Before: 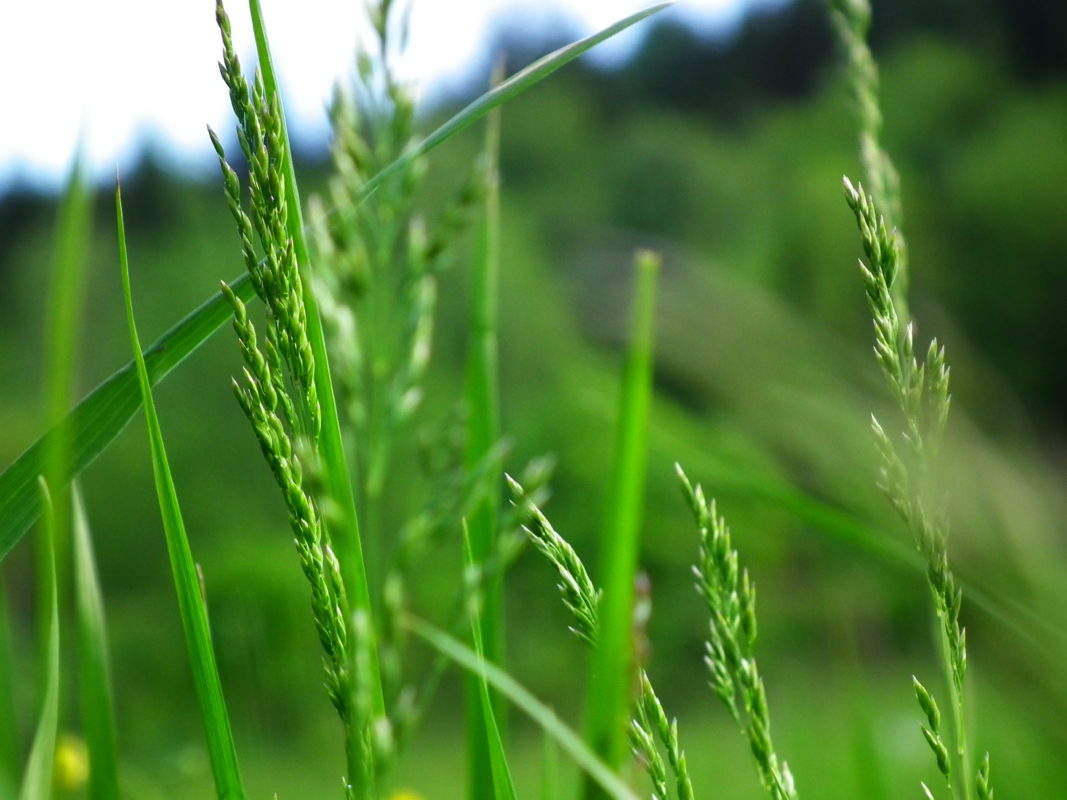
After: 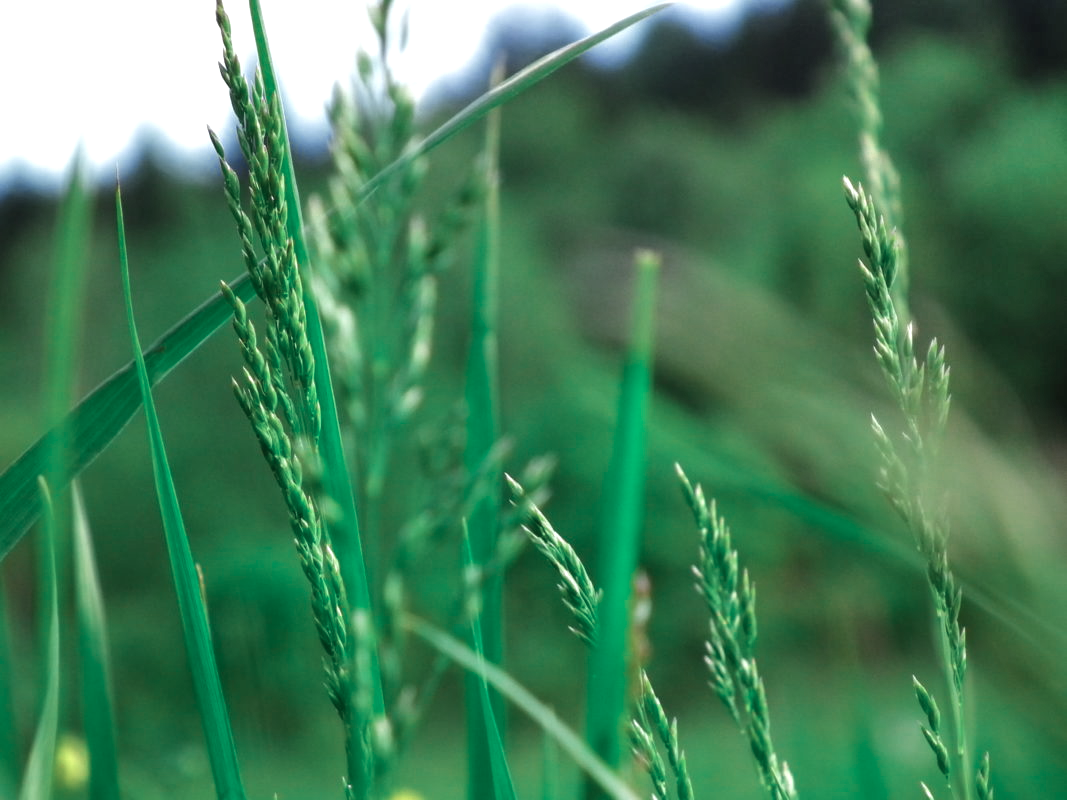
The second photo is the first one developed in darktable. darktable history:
local contrast: highlights 100%, shadows 100%, detail 120%, midtone range 0.2
shadows and highlights: radius 110.86, shadows 51.09, white point adjustment 9.16, highlights -4.17, highlights color adjustment 32.2%, soften with gaussian
color zones: curves: ch0 [(0, 0.5) (0.125, 0.4) (0.25, 0.5) (0.375, 0.4) (0.5, 0.4) (0.625, 0.35) (0.75, 0.35) (0.875, 0.5)]; ch1 [(0, 0.35) (0.125, 0.45) (0.25, 0.35) (0.375, 0.35) (0.5, 0.35) (0.625, 0.35) (0.75, 0.45) (0.875, 0.35)]; ch2 [(0, 0.6) (0.125, 0.5) (0.25, 0.5) (0.375, 0.6) (0.5, 0.6) (0.625, 0.5) (0.75, 0.5) (0.875, 0.5)]
